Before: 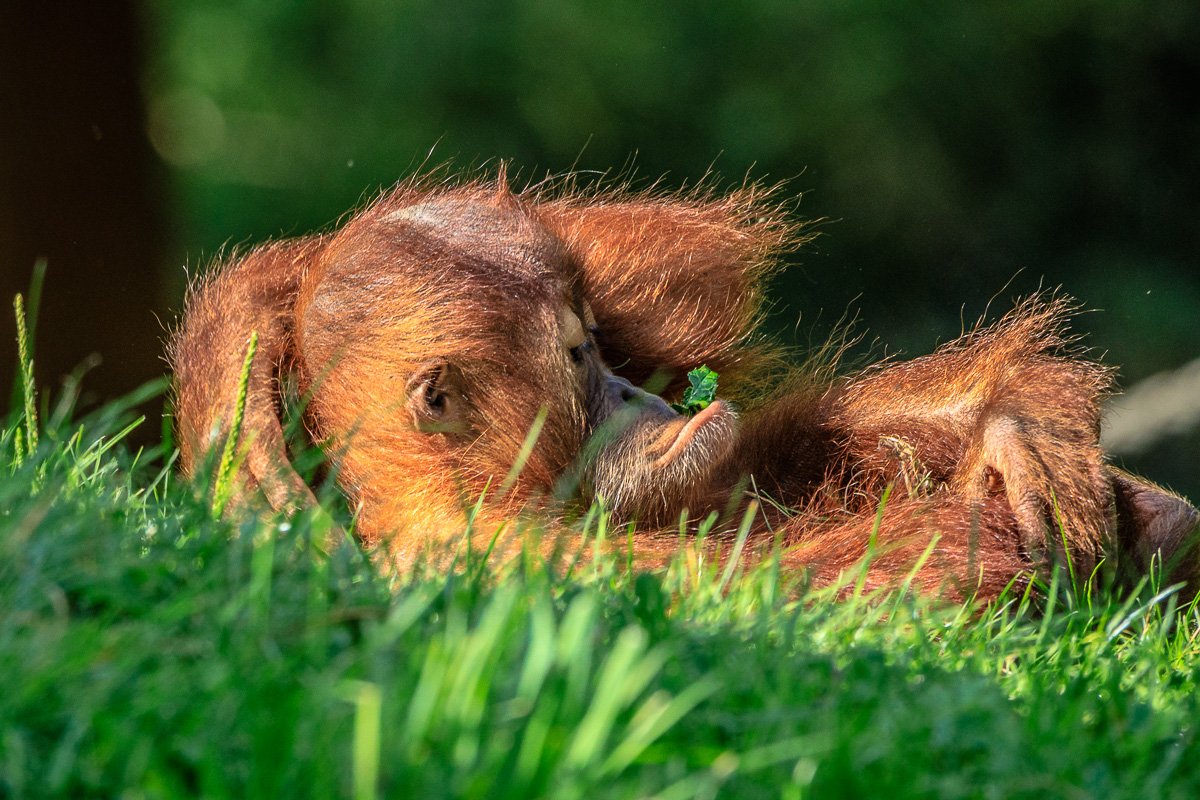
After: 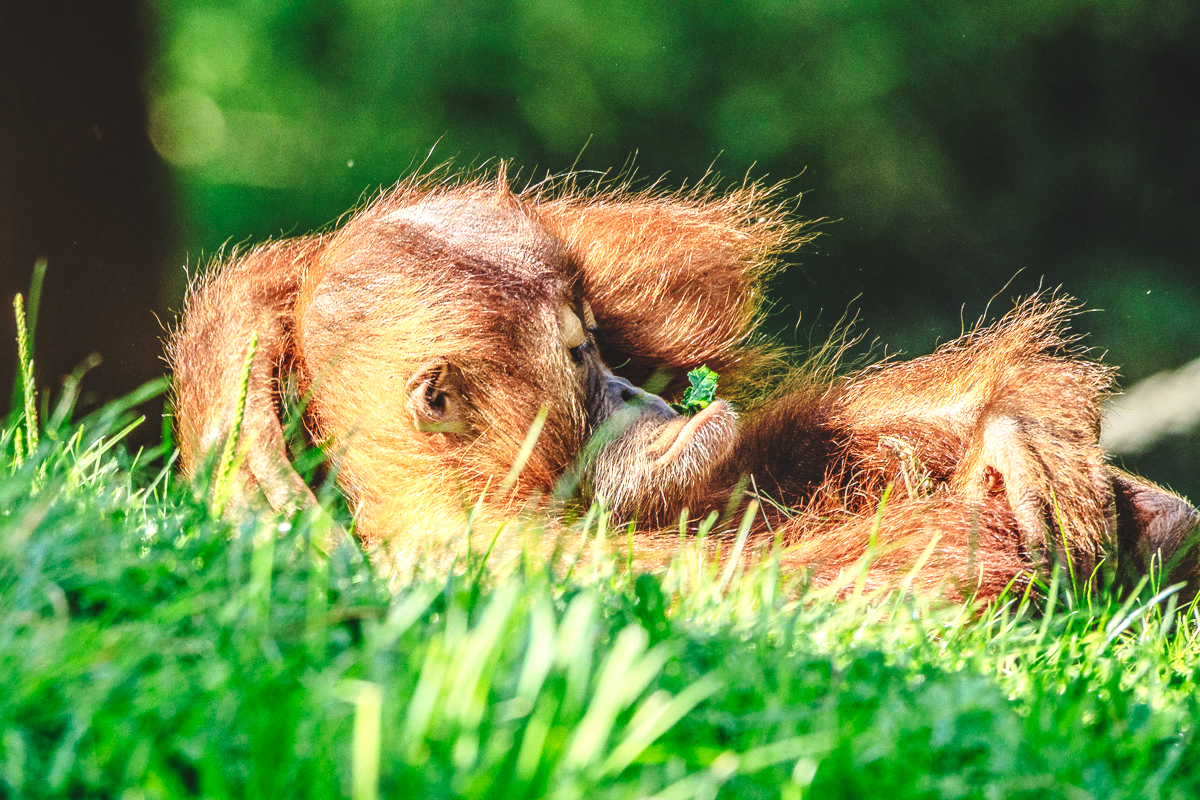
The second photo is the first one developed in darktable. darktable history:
exposure: black level correction -0.021, exposure -0.033 EV, compensate highlight preservation false
base curve: curves: ch0 [(0, 0) (0, 0) (0.002, 0.001) (0.008, 0.003) (0.019, 0.011) (0.037, 0.037) (0.064, 0.11) (0.102, 0.232) (0.152, 0.379) (0.216, 0.524) (0.296, 0.665) (0.394, 0.789) (0.512, 0.881) (0.651, 0.945) (0.813, 0.986) (1, 1)], preserve colors none
local contrast: on, module defaults
